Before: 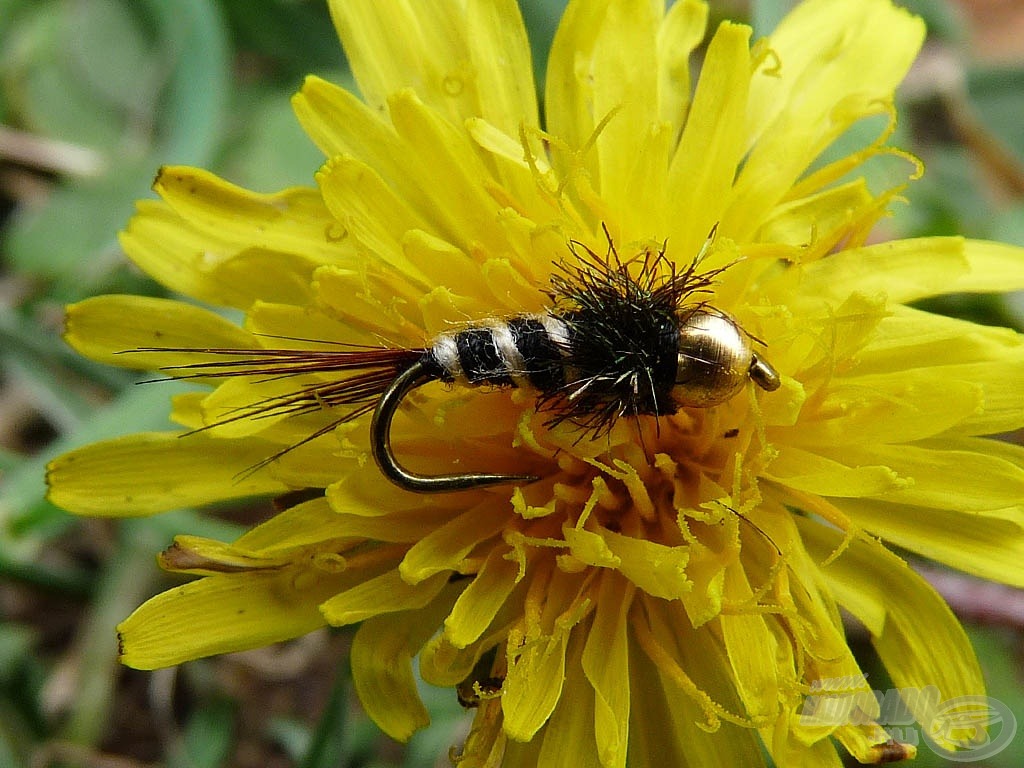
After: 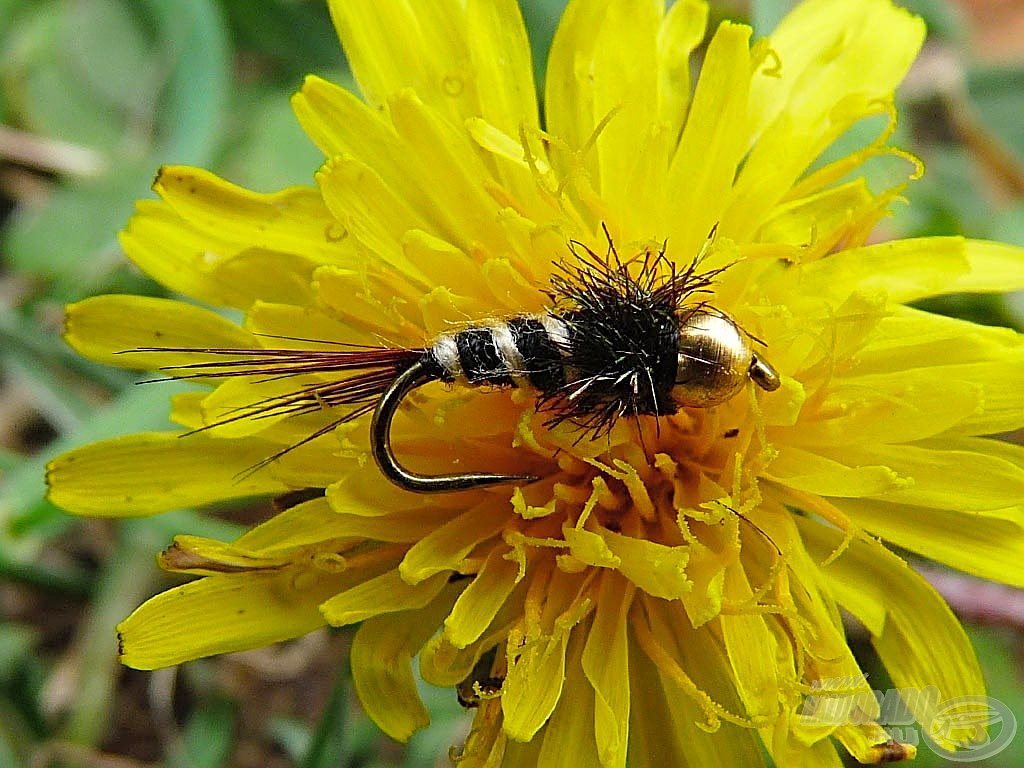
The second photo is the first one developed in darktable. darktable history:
sharpen: radius 2.747
contrast brightness saturation: brightness 0.093, saturation 0.192
